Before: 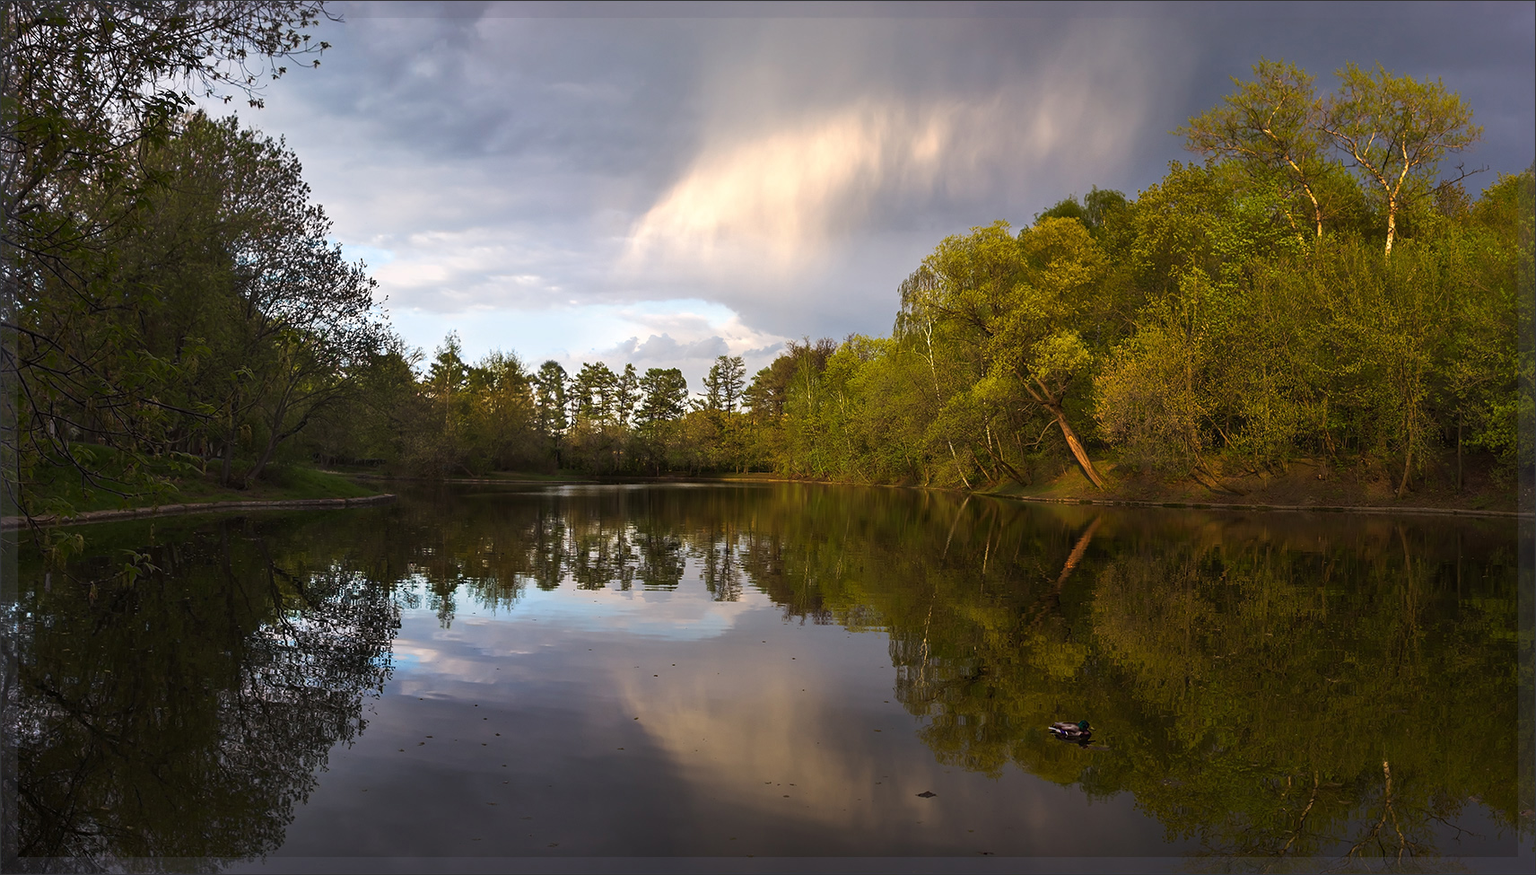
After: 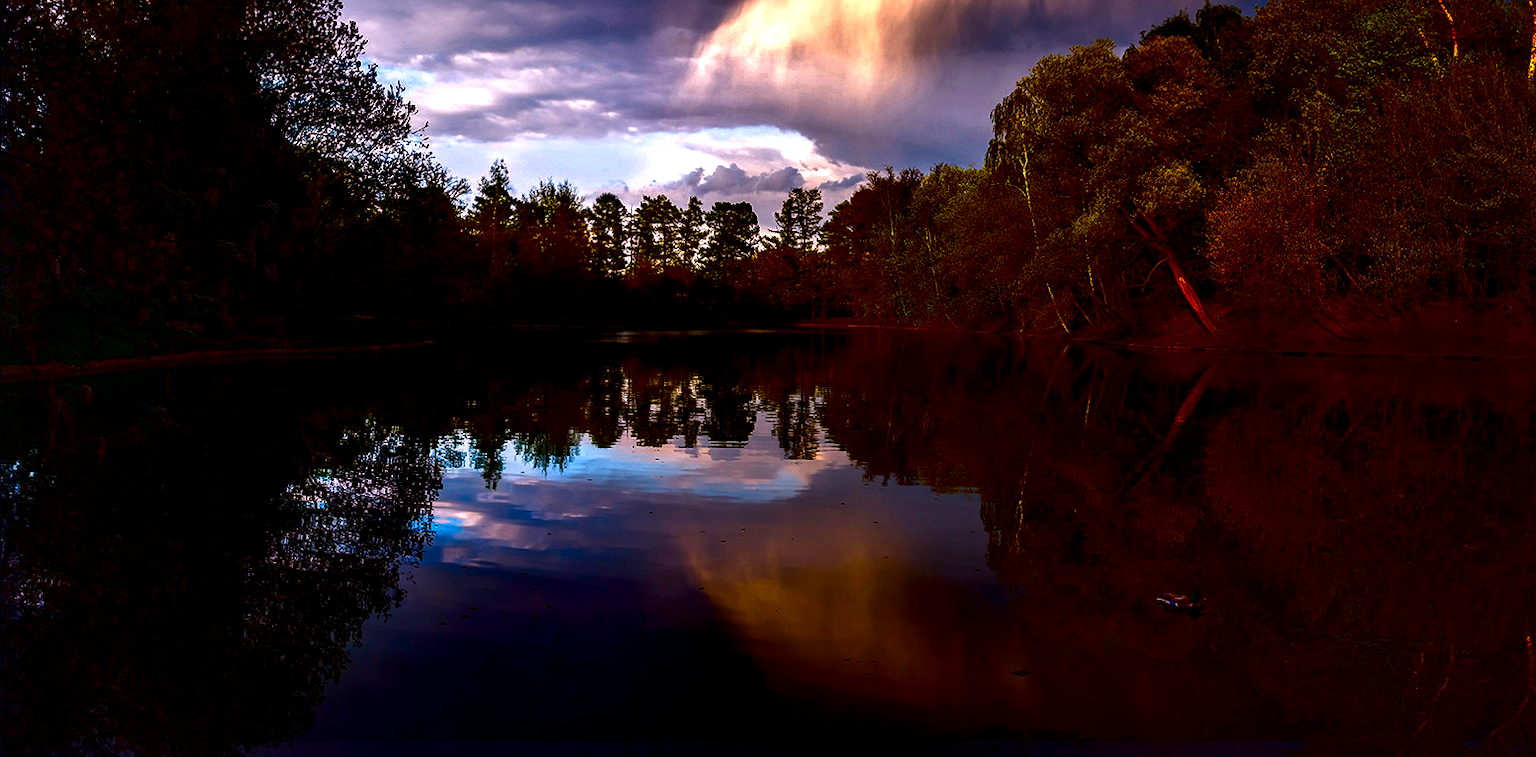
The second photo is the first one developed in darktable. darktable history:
crop: top 21.173%, right 9.32%, bottom 0.284%
contrast brightness saturation: brightness -0.988, saturation 0.992
color balance rgb: highlights gain › chroma 1.482%, highlights gain › hue 306.66°, linear chroma grading › global chroma 1.407%, linear chroma grading › mid-tones -0.929%, perceptual saturation grading › global saturation 31.094%
local contrast: detail 202%
